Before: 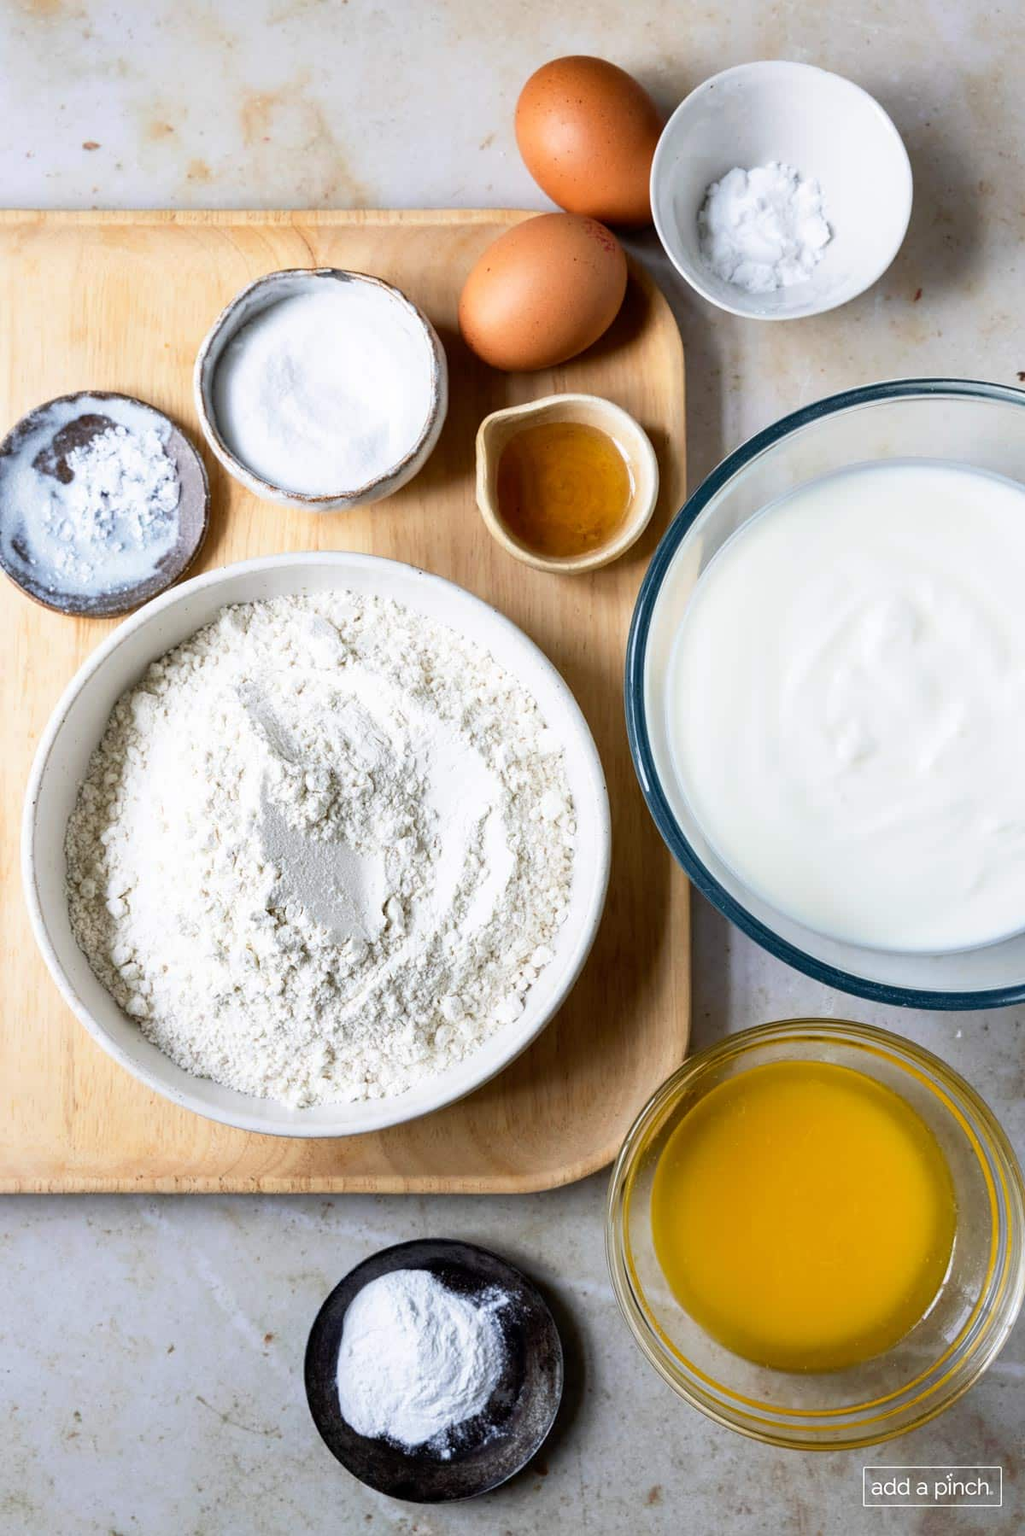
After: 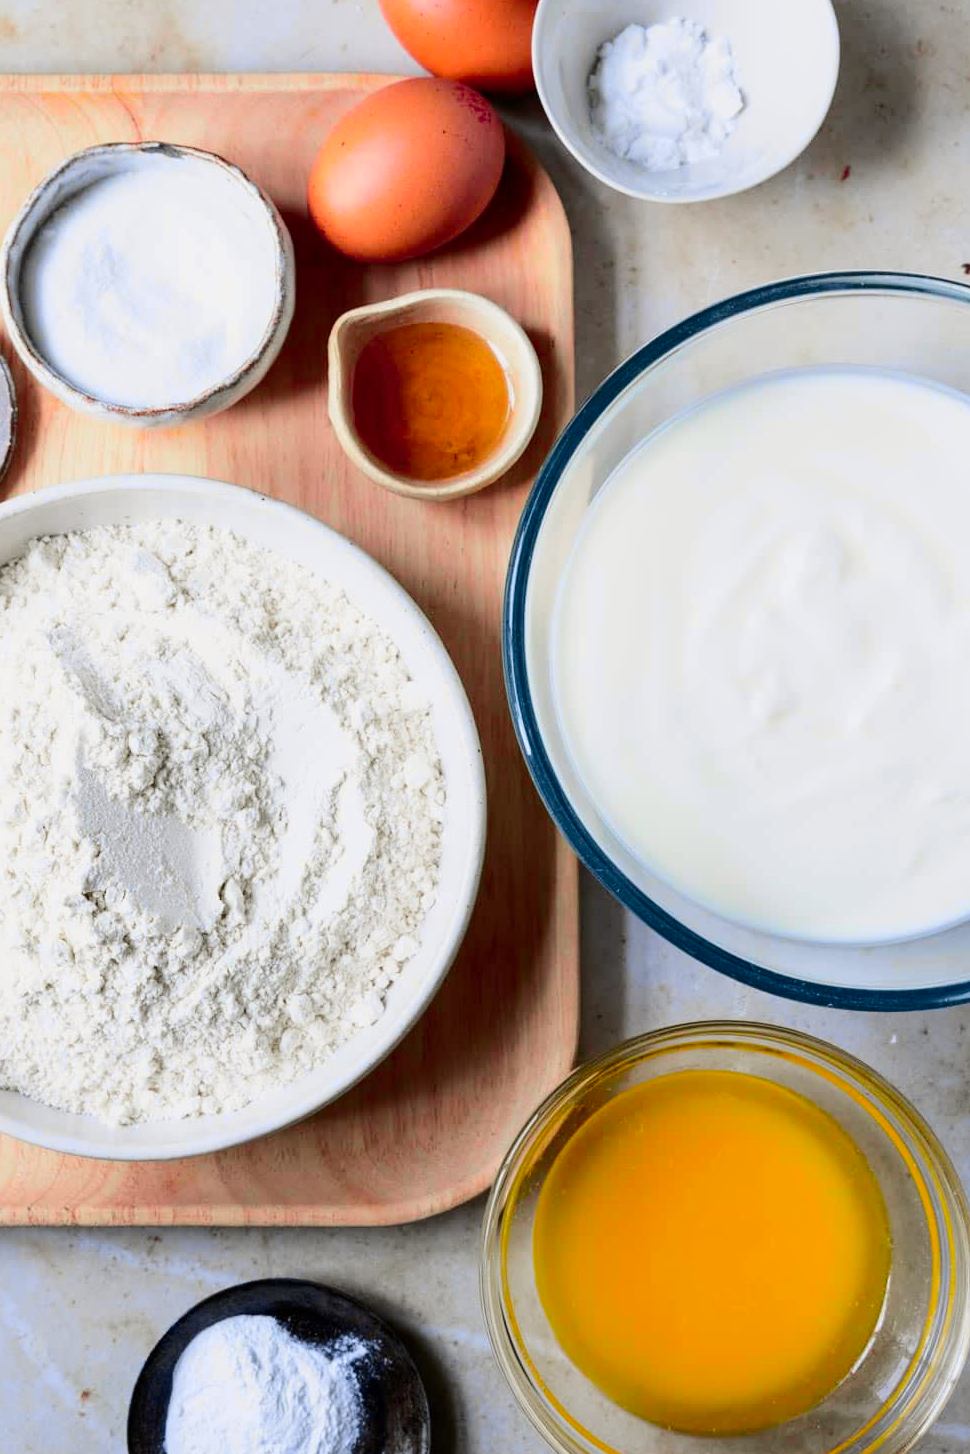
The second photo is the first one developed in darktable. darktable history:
tone curve: curves: ch0 [(0, 0) (0.23, 0.189) (0.486, 0.52) (0.822, 0.825) (0.994, 0.955)]; ch1 [(0, 0) (0.226, 0.261) (0.379, 0.442) (0.469, 0.468) (0.495, 0.498) (0.514, 0.509) (0.561, 0.603) (0.59, 0.656) (1, 1)]; ch2 [(0, 0) (0.269, 0.299) (0.459, 0.43) (0.498, 0.5) (0.523, 0.52) (0.586, 0.569) (0.635, 0.617) (0.659, 0.681) (0.718, 0.764) (1, 1)], color space Lab, independent channels, preserve colors none
crop: left 19.159%, top 9.58%, bottom 9.58%
